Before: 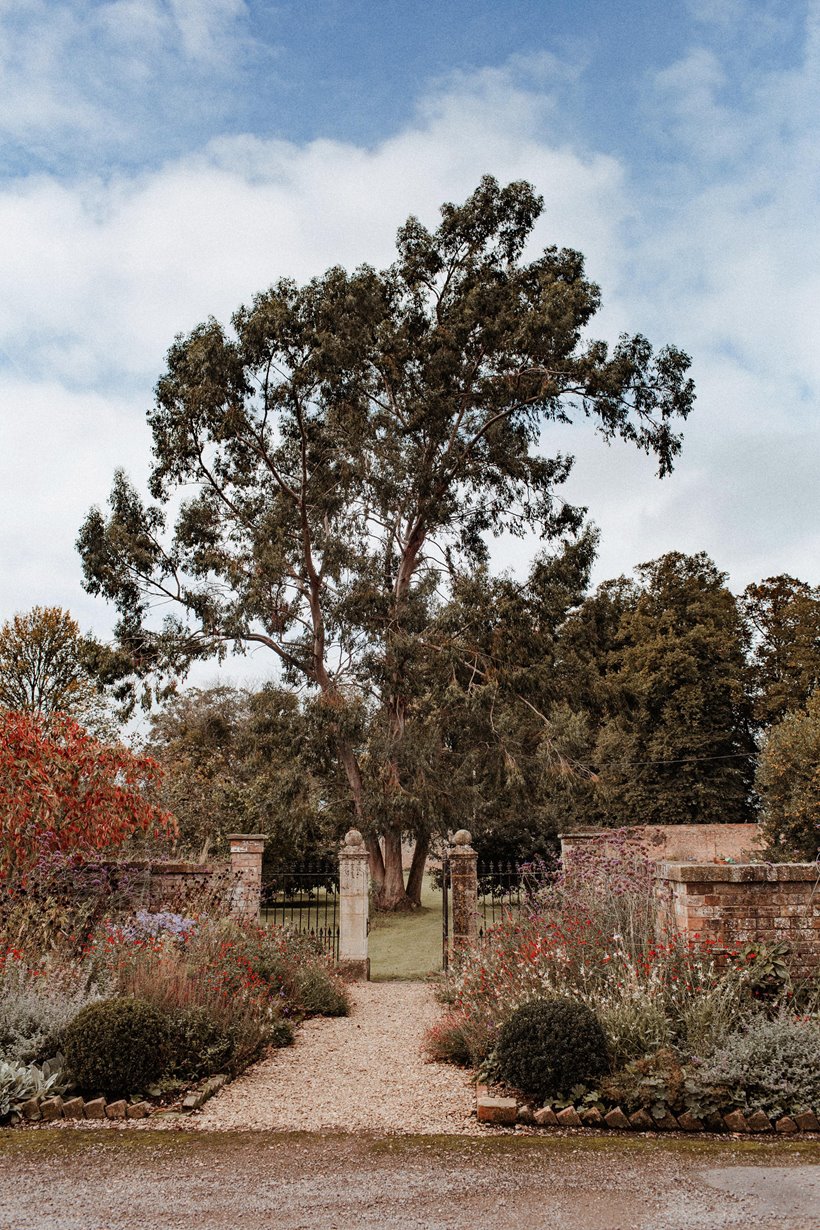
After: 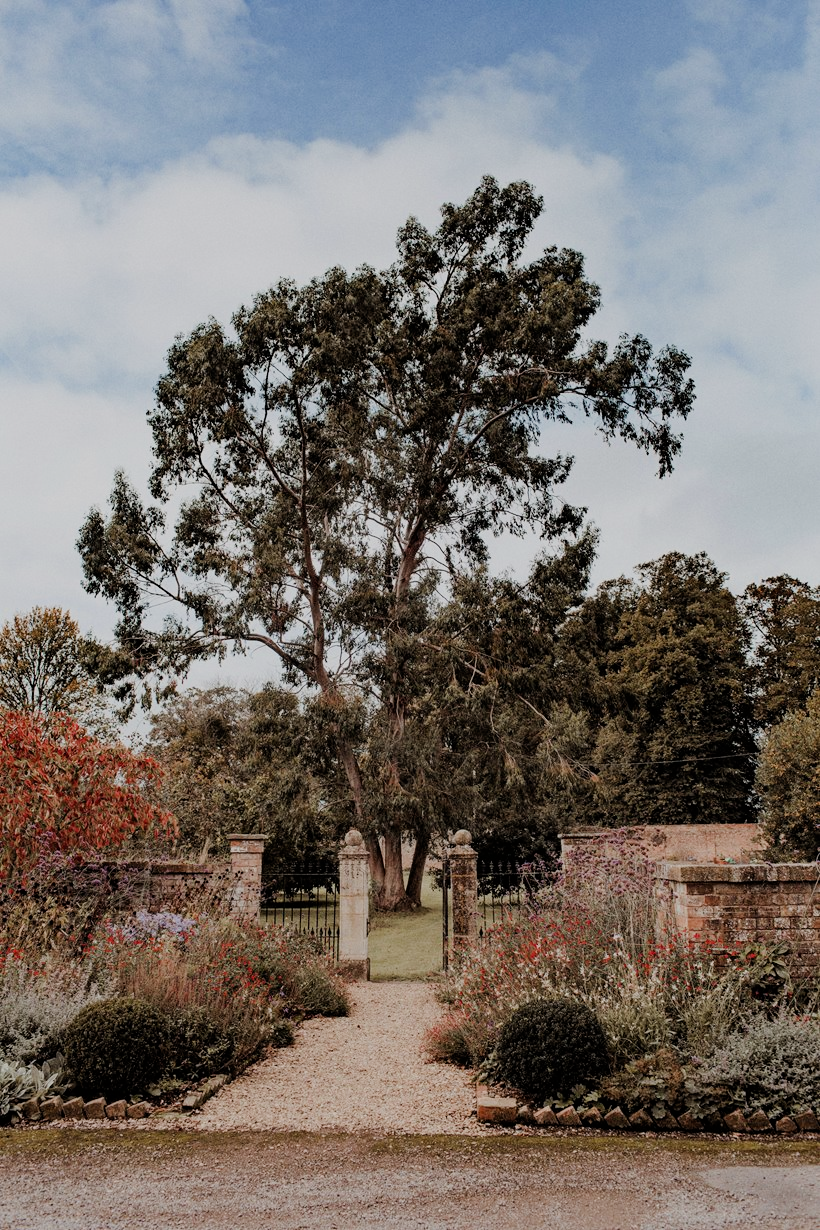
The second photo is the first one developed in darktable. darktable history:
filmic rgb: black relative exposure -7.47 EV, white relative exposure 4.83 EV, hardness 3.39
